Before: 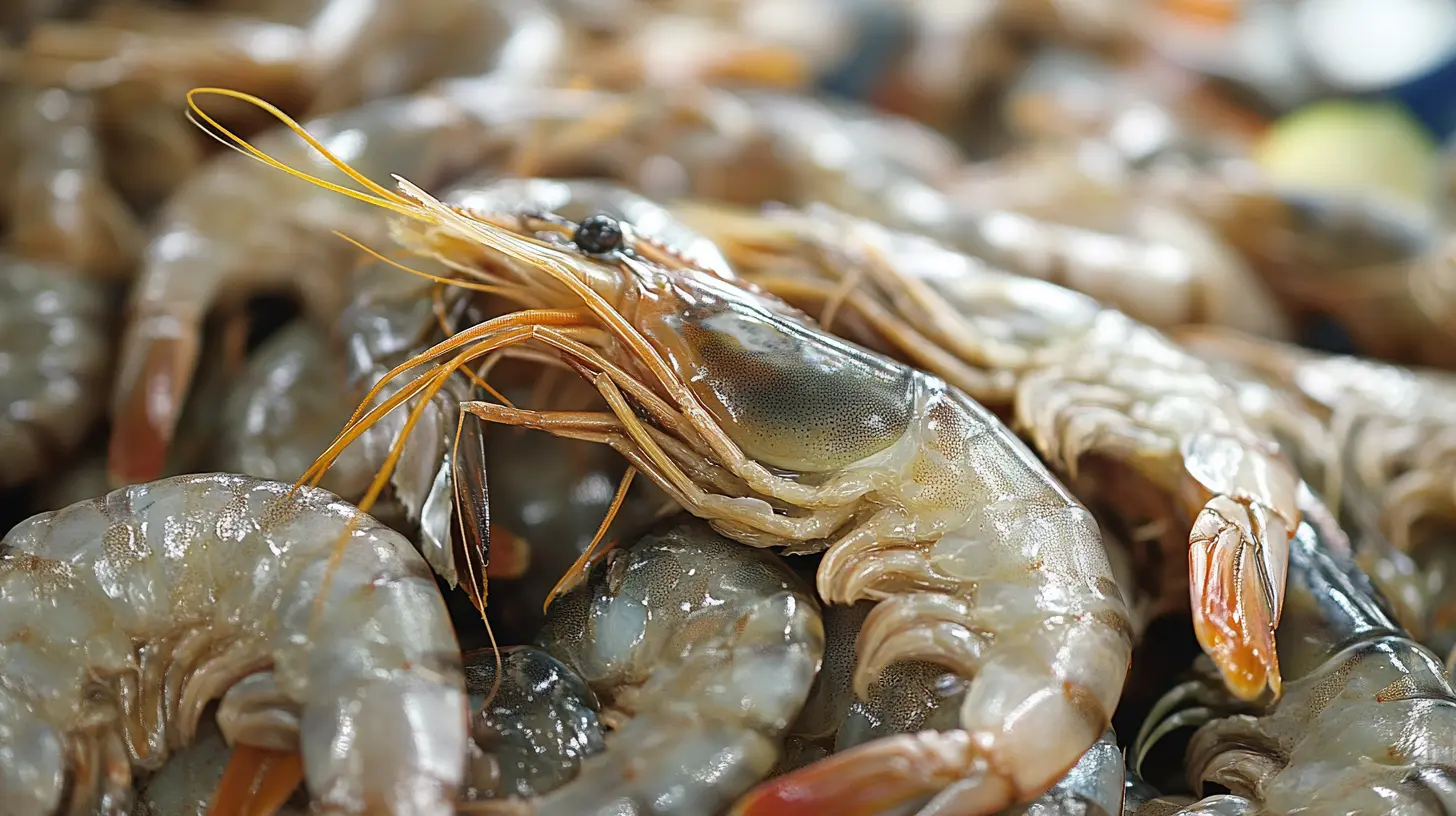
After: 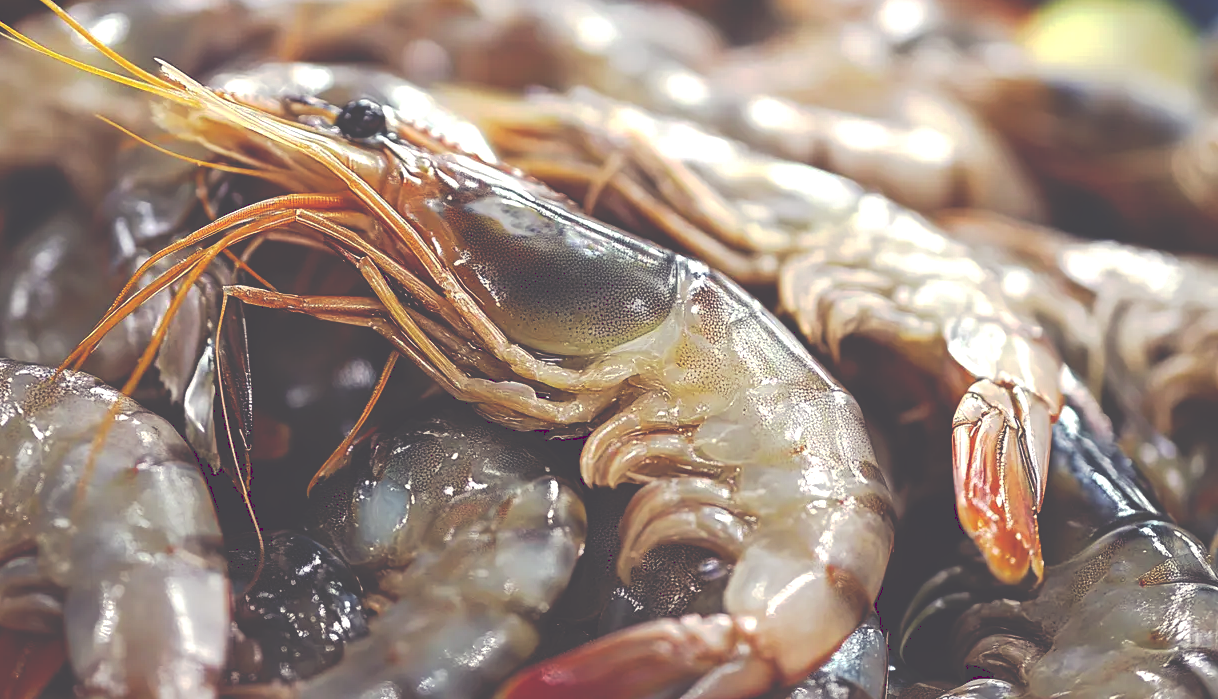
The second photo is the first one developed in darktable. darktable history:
crop: left 16.315%, top 14.246%
tone curve: curves: ch0 [(0, 0) (0.003, 0.284) (0.011, 0.284) (0.025, 0.288) (0.044, 0.29) (0.069, 0.292) (0.1, 0.296) (0.136, 0.298) (0.177, 0.305) (0.224, 0.312) (0.277, 0.327) (0.335, 0.362) (0.399, 0.407) (0.468, 0.464) (0.543, 0.537) (0.623, 0.62) (0.709, 0.71) (0.801, 0.79) (0.898, 0.862) (1, 1)], preserve colors none
color balance: lift [1.001, 0.997, 0.99, 1.01], gamma [1.007, 1, 0.975, 1.025], gain [1, 1.065, 1.052, 0.935], contrast 13.25%
white balance: red 0.988, blue 1.017
